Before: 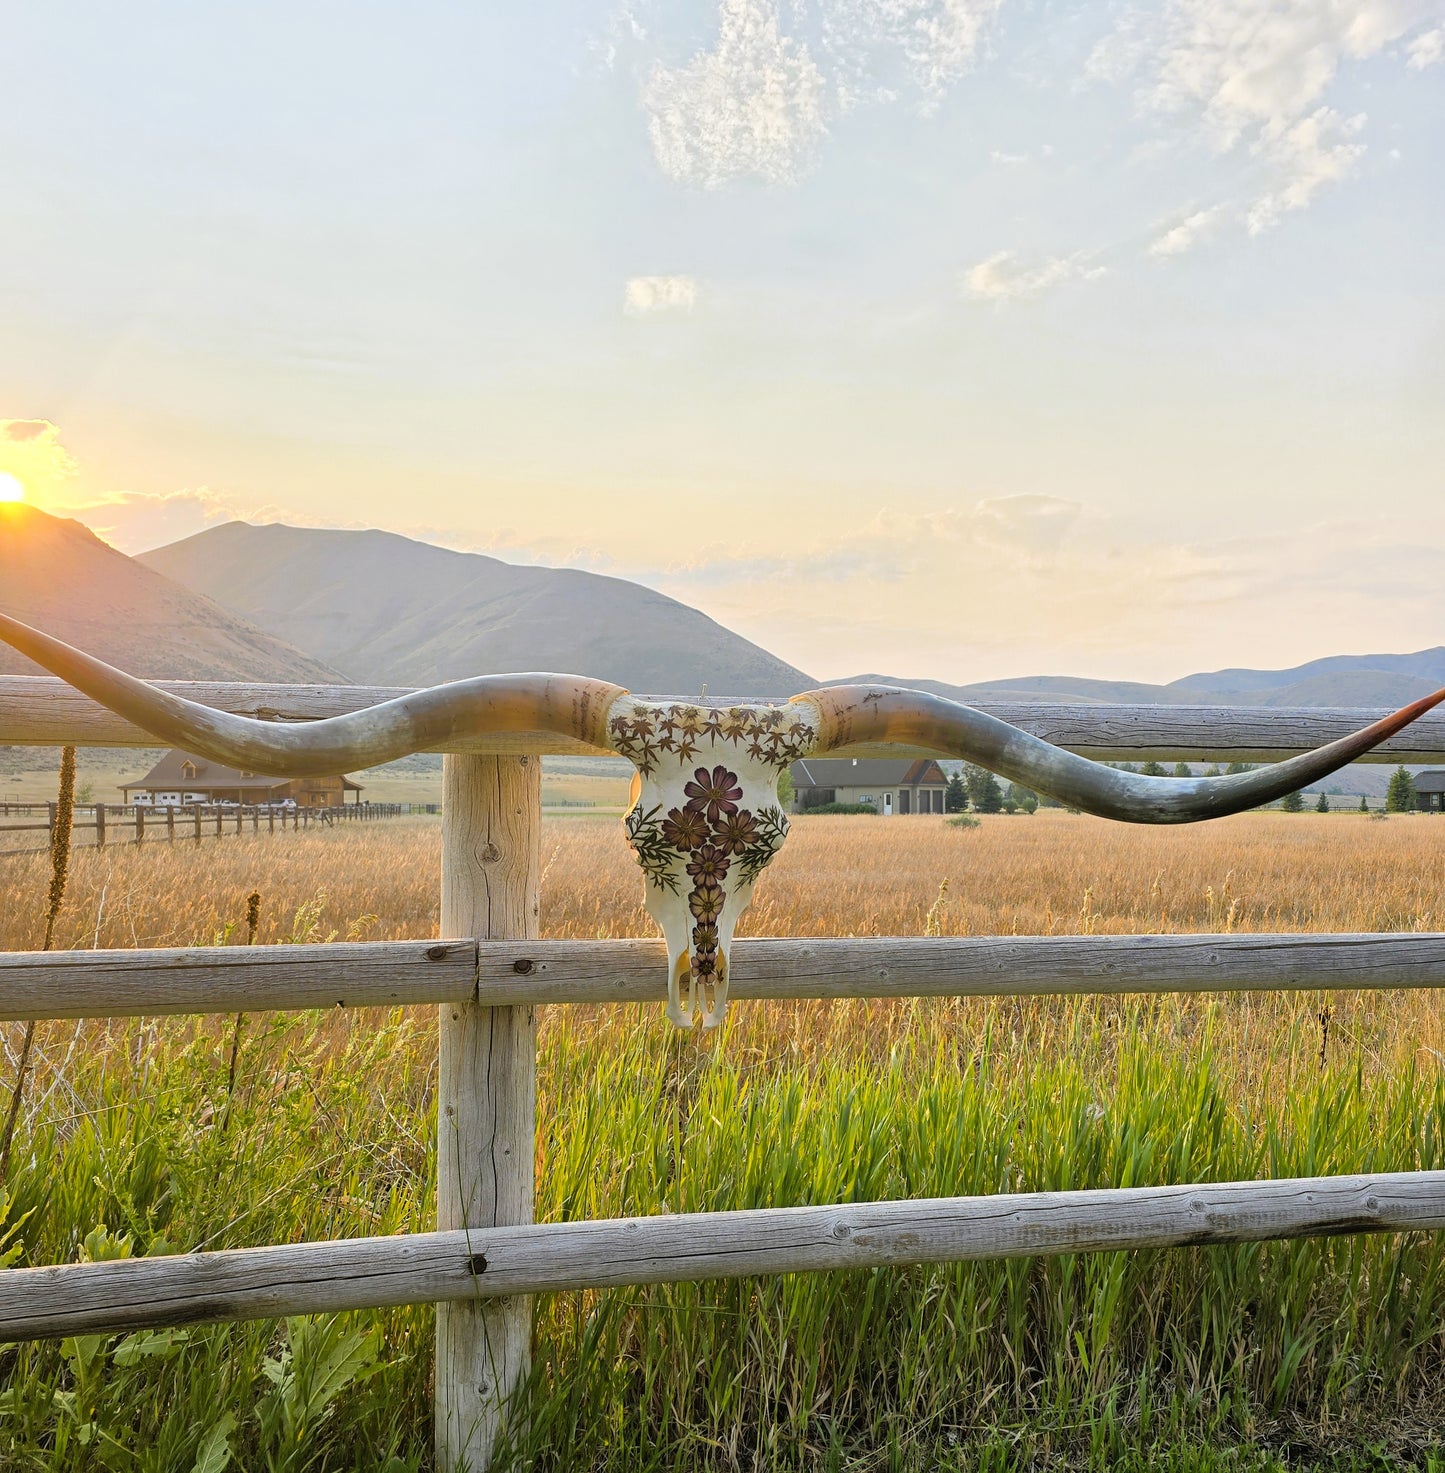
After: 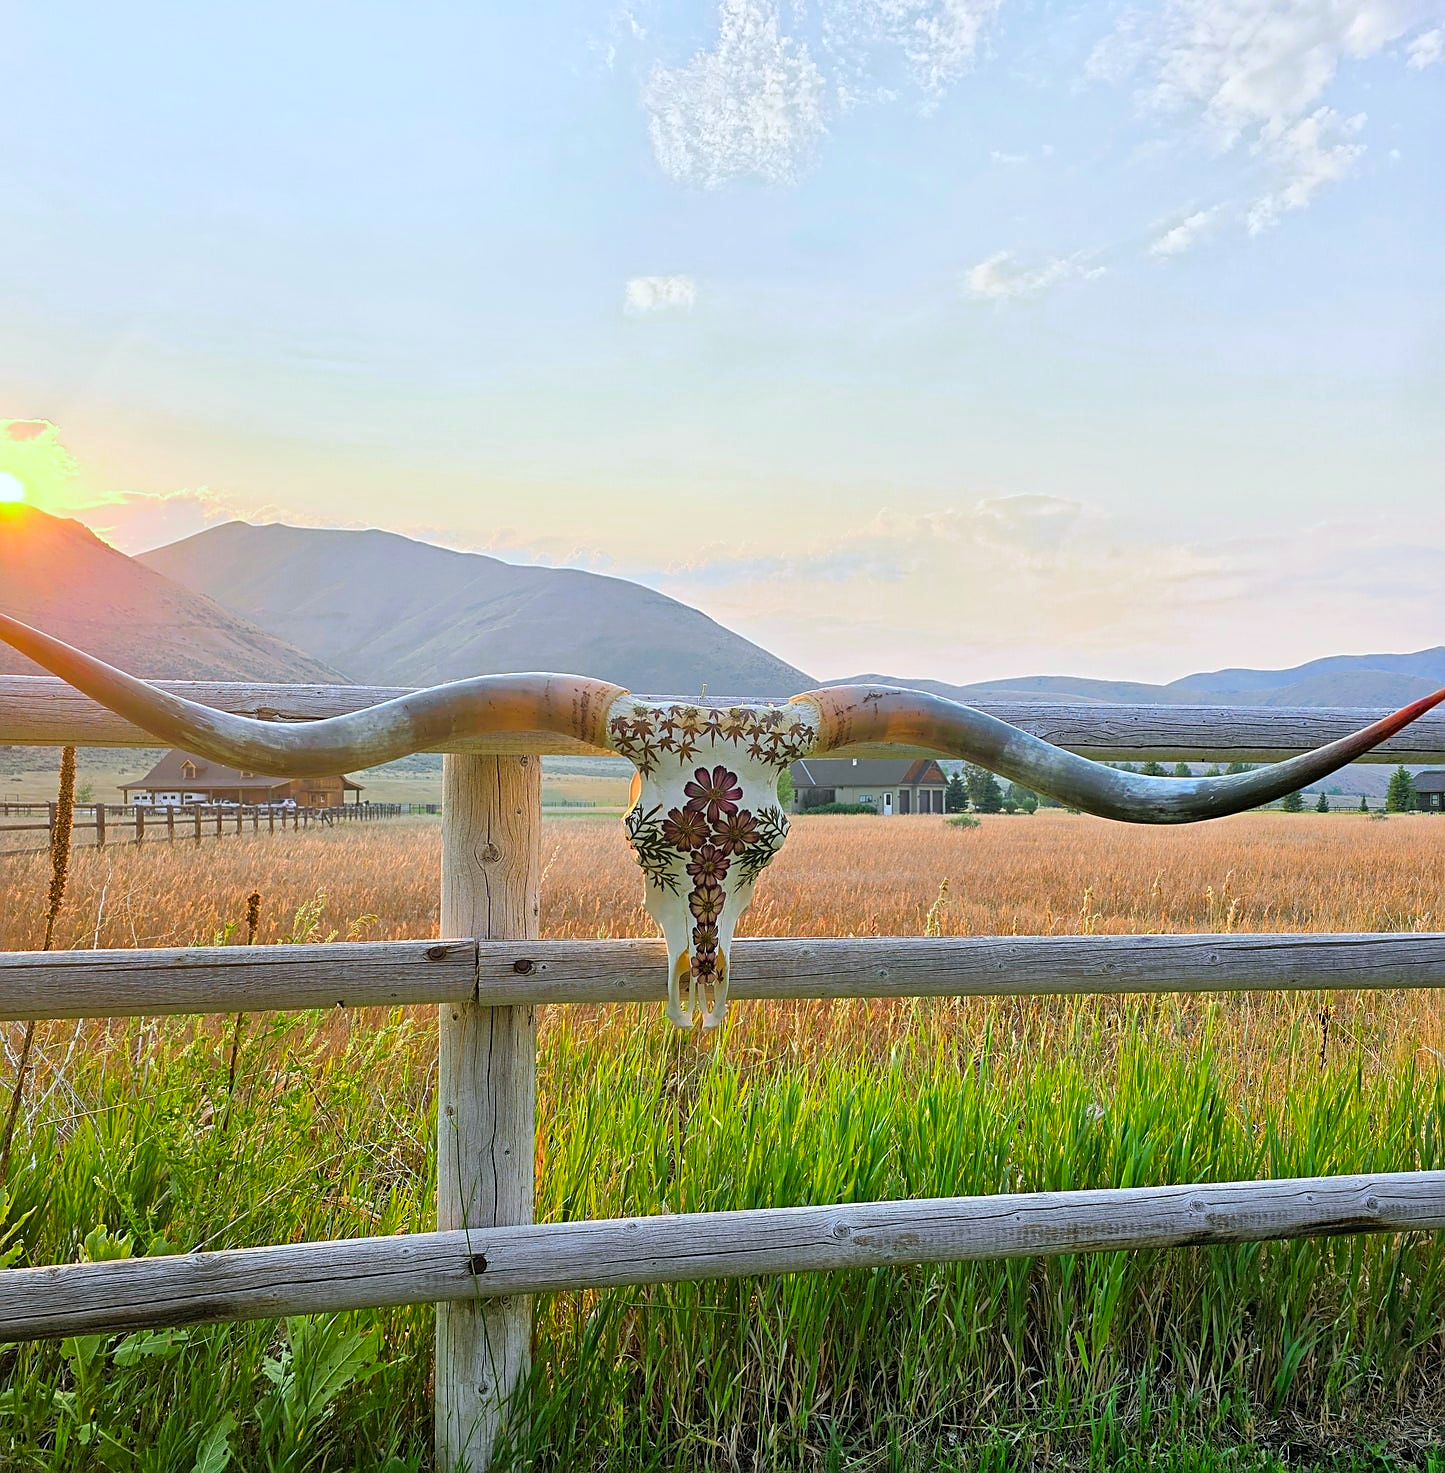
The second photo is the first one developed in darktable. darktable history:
white balance: red 0.954, blue 1.079
sharpen: on, module defaults
color contrast: green-magenta contrast 1.73, blue-yellow contrast 1.15
